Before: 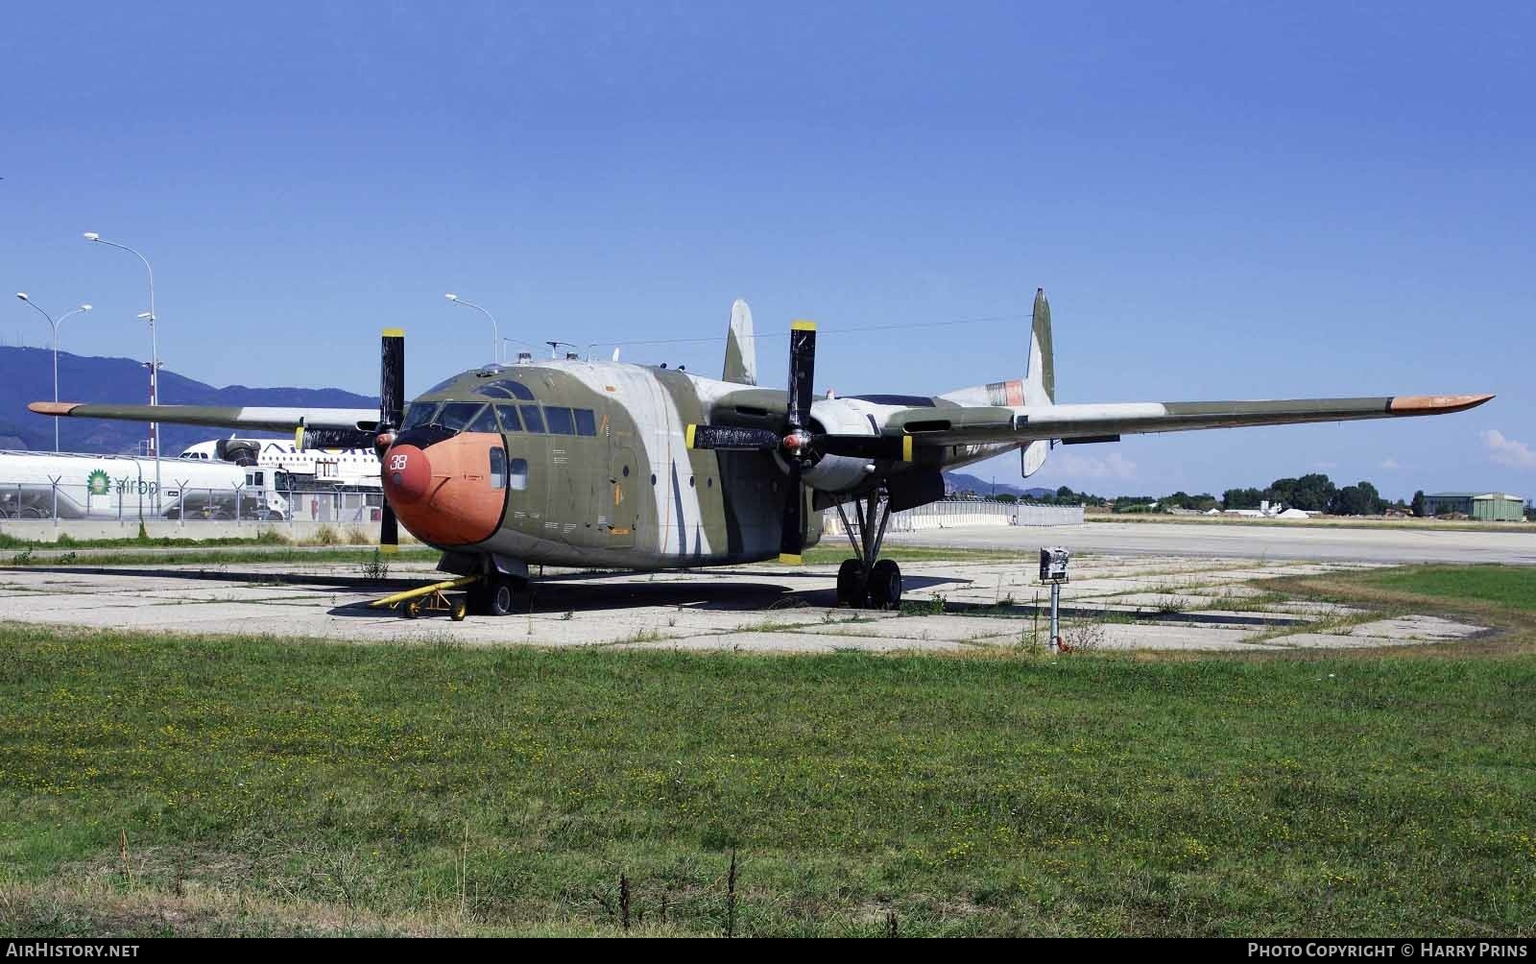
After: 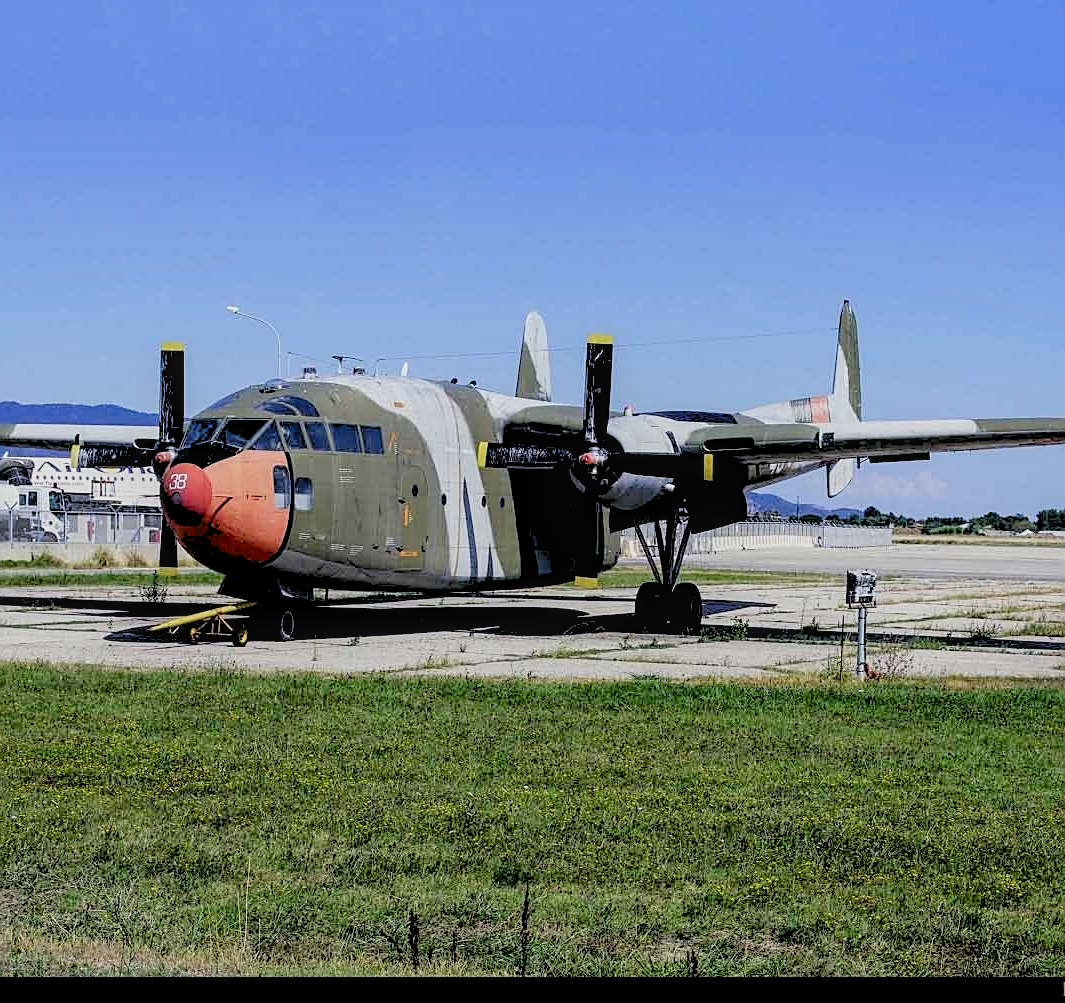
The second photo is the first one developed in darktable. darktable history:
exposure: black level correction 0.009, exposure -0.667 EV, compensate highlight preservation false
sharpen: on, module defaults
local contrast: on, module defaults
crop and rotate: left 14.903%, right 18.486%
levels: levels [0.093, 0.434, 0.988]
